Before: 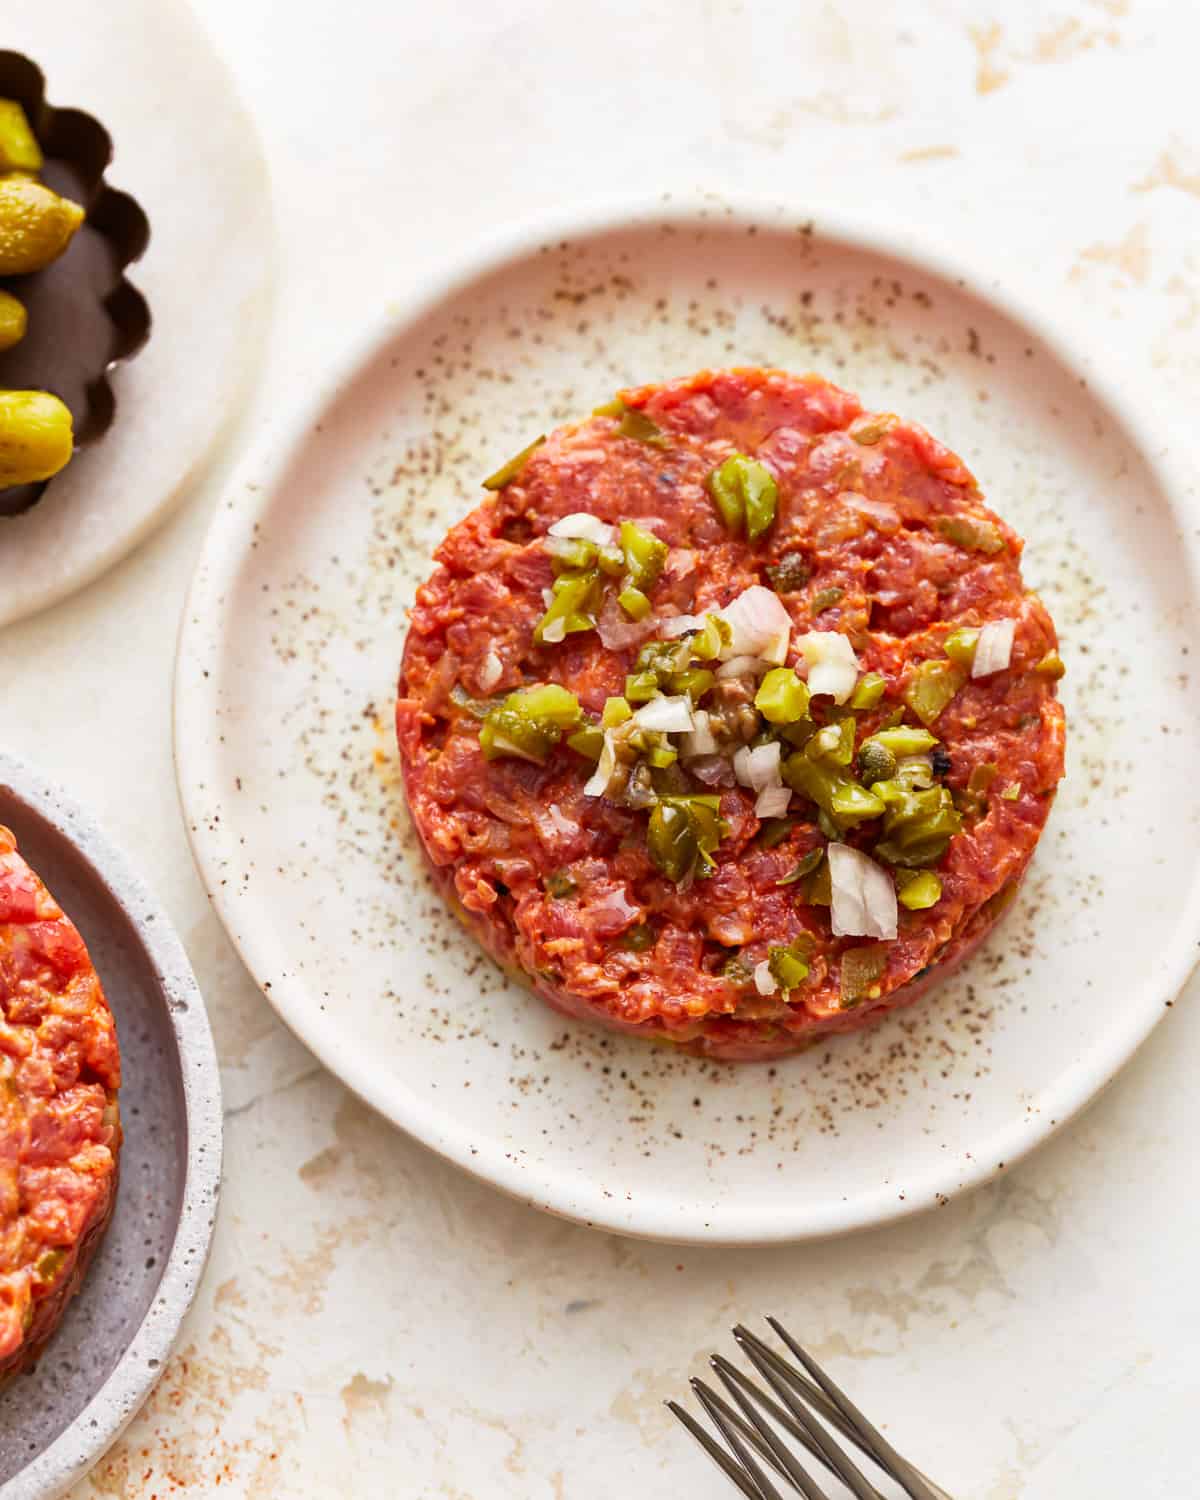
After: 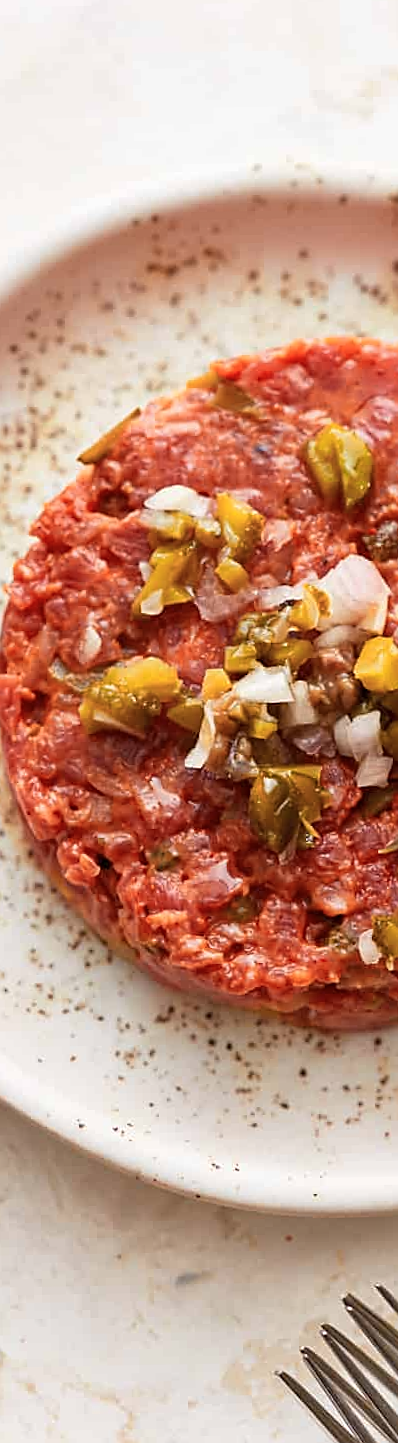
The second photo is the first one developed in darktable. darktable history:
rotate and perspective: rotation -1°, crop left 0.011, crop right 0.989, crop top 0.025, crop bottom 0.975
sharpen: on, module defaults
crop: left 33.36%, right 33.36%
color zones: curves: ch1 [(0, 0.455) (0.063, 0.455) (0.286, 0.495) (0.429, 0.5) (0.571, 0.5) (0.714, 0.5) (0.857, 0.5) (1, 0.455)]; ch2 [(0, 0.532) (0.063, 0.521) (0.233, 0.447) (0.429, 0.489) (0.571, 0.5) (0.714, 0.5) (0.857, 0.5) (1, 0.532)]
